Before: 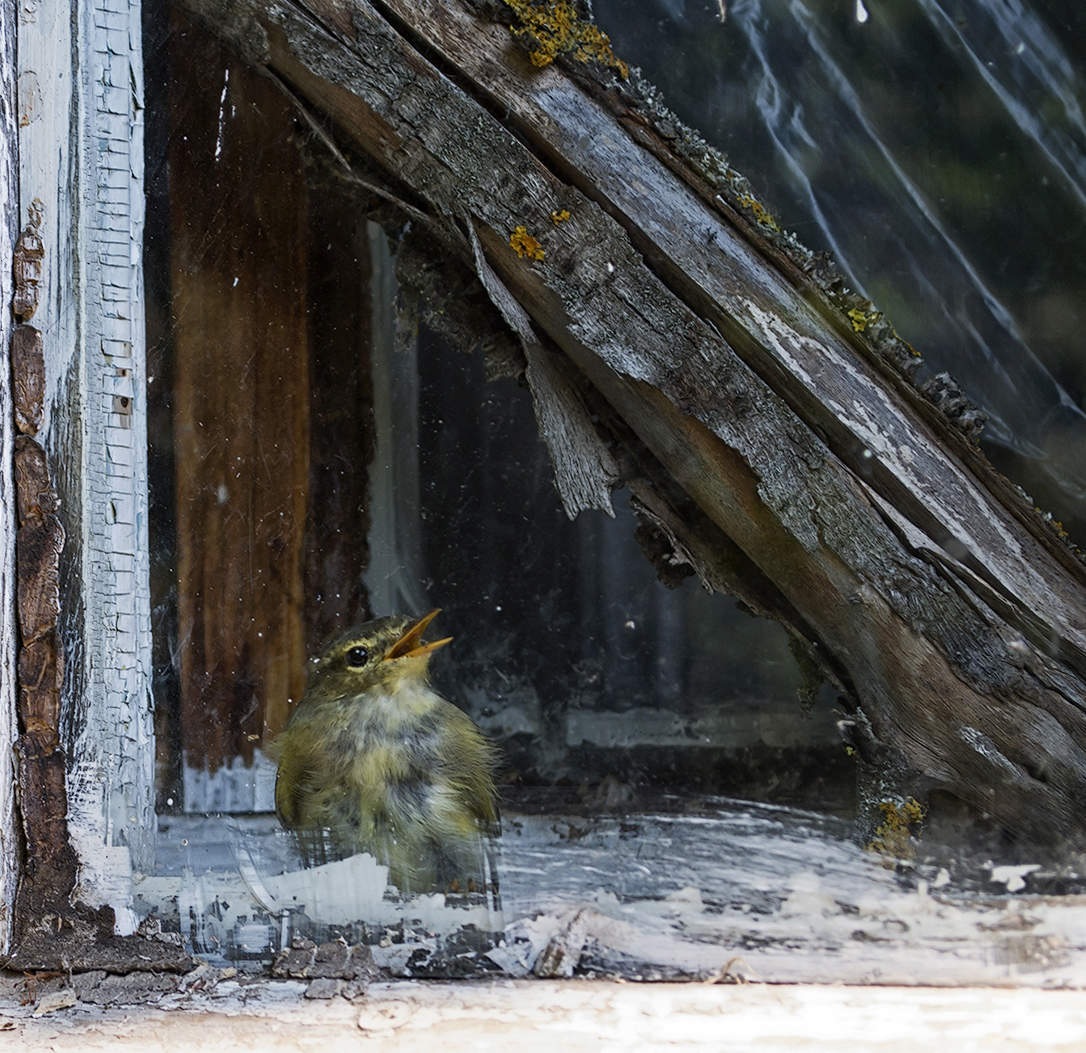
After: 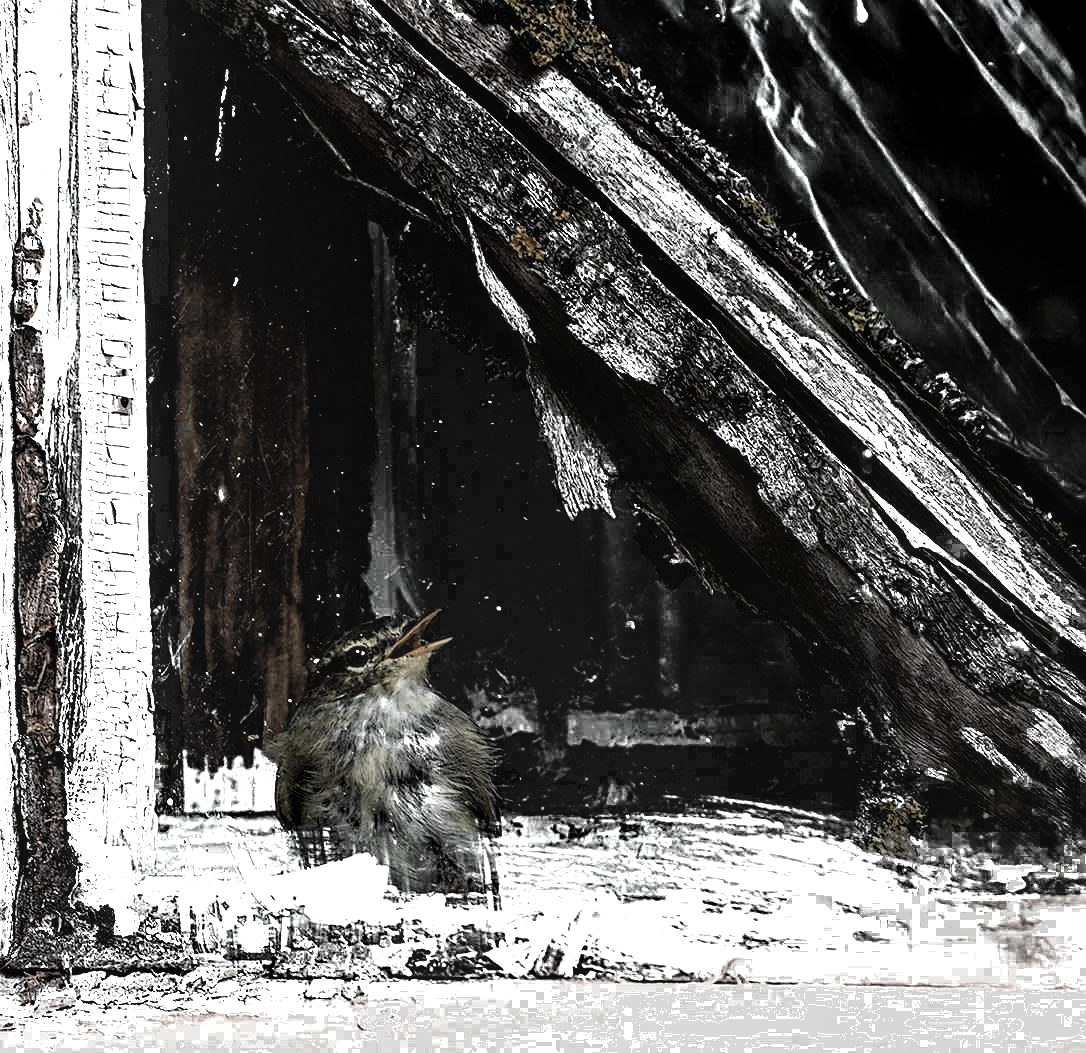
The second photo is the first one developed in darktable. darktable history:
sharpen: on, module defaults
local contrast: on, module defaults
color zones: curves: ch0 [(0, 0.613) (0.01, 0.613) (0.245, 0.448) (0.498, 0.529) (0.642, 0.665) (0.879, 0.777) (0.99, 0.613)]; ch1 [(0, 0.035) (0.121, 0.189) (0.259, 0.197) (0.415, 0.061) (0.589, 0.022) (0.732, 0.022) (0.857, 0.026) (0.991, 0.053)], process mode strong
filmic rgb: black relative exposure -8.27 EV, white relative exposure 2.24 EV, threshold 2.97 EV, hardness 7.07, latitude 85.62%, contrast 1.683, highlights saturation mix -3.03%, shadows ↔ highlights balance -2.2%, enable highlight reconstruction true
